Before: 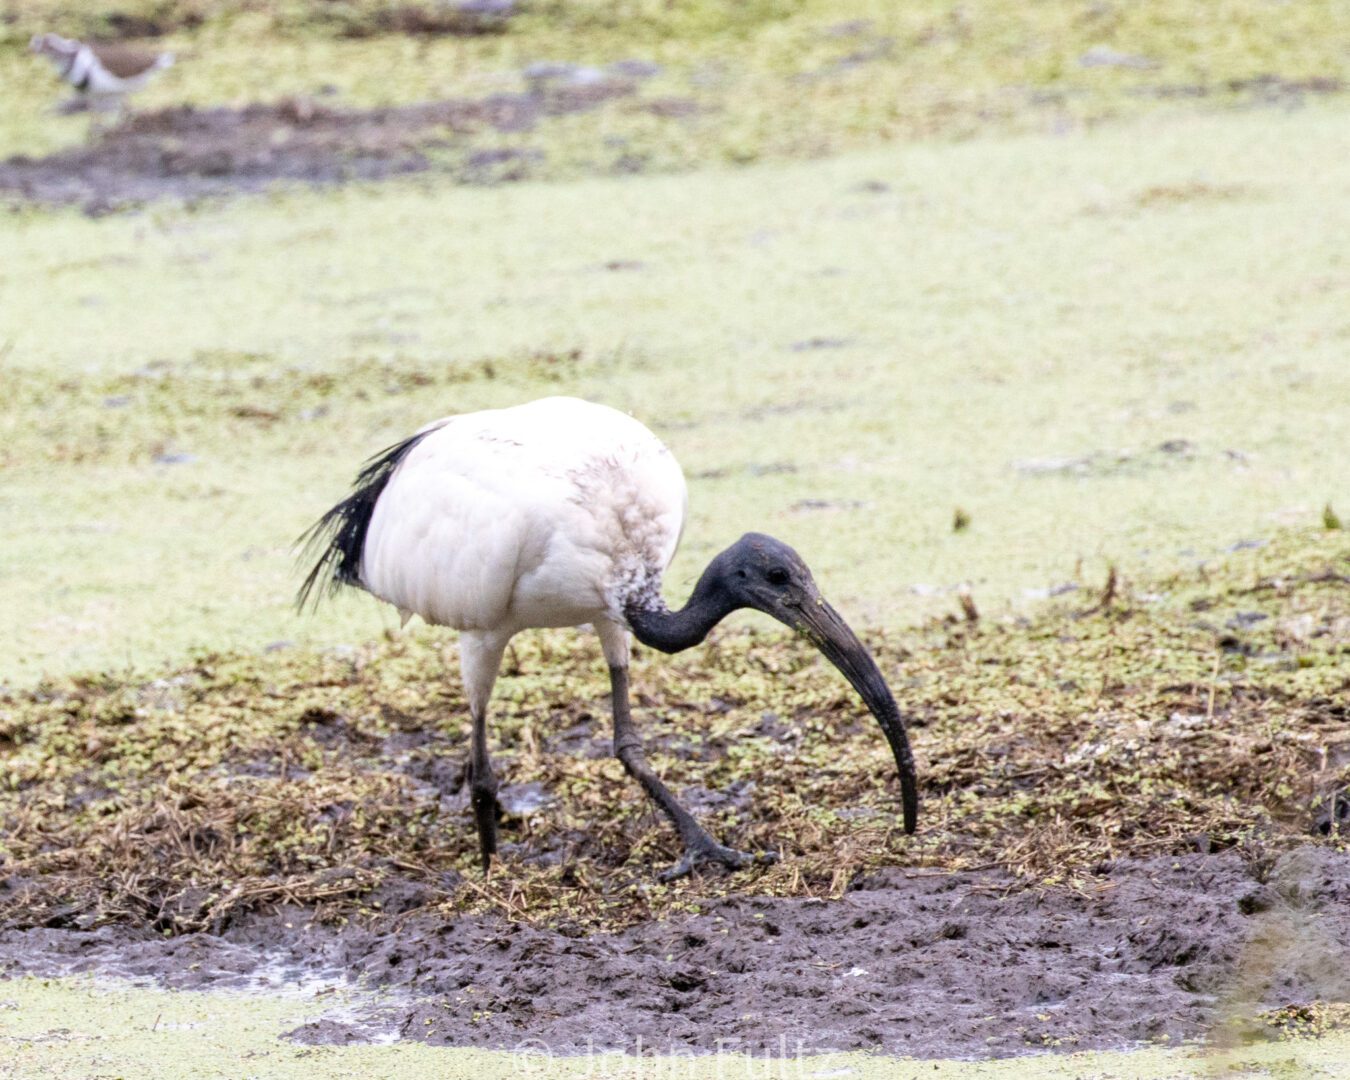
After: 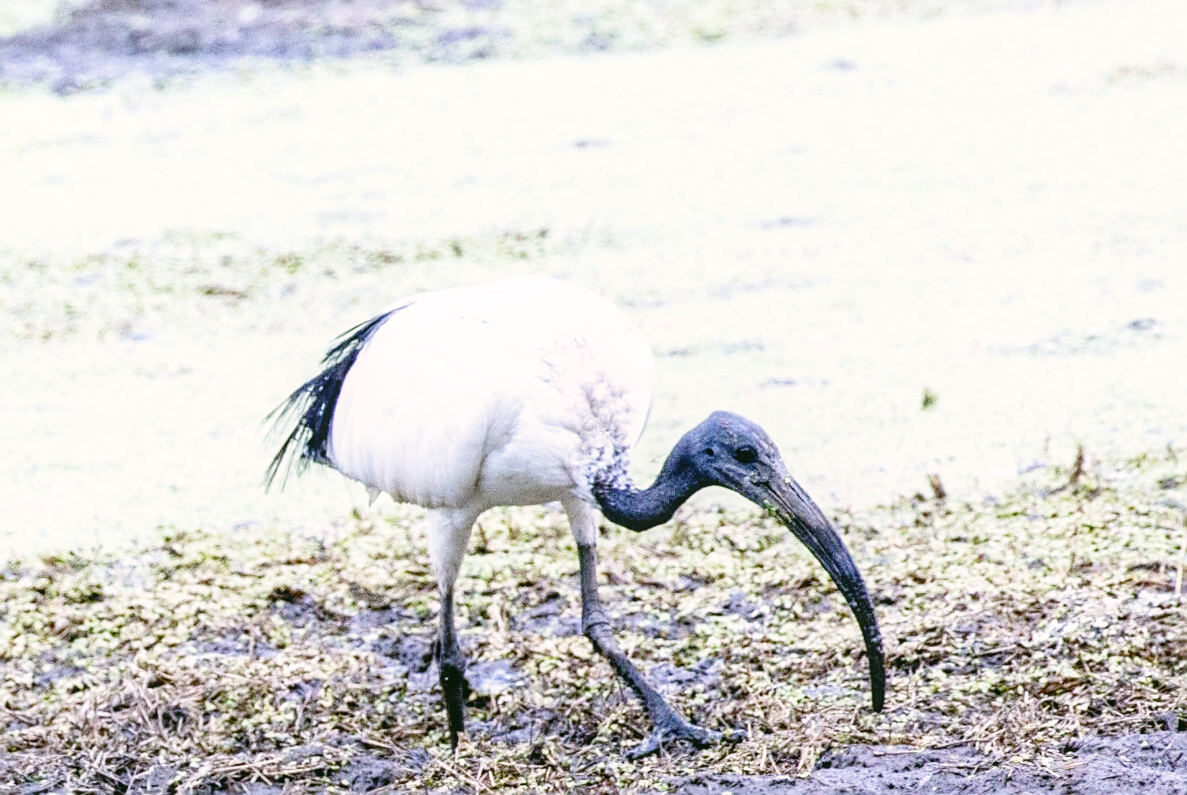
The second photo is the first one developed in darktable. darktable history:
exposure: exposure 0.014 EV, compensate highlight preservation false
base curve: curves: ch0 [(0, 0) (0.008, 0.007) (0.022, 0.029) (0.048, 0.089) (0.092, 0.197) (0.191, 0.399) (0.275, 0.534) (0.357, 0.65) (0.477, 0.78) (0.542, 0.833) (0.799, 0.973) (1, 1)], preserve colors none
white balance: red 0.967, blue 1.119, emerald 0.756
color calibration: illuminant F (fluorescent), F source F9 (Cool White Deluxe 4150 K) – high CRI, x 0.374, y 0.373, temperature 4158.34 K
local contrast: detail 110%
sharpen: radius 1.967
color correction: highlights a* 4.02, highlights b* 4.98, shadows a* -7.55, shadows b* 4.98
crop and rotate: left 2.425%, top 11.305%, right 9.6%, bottom 15.08%
